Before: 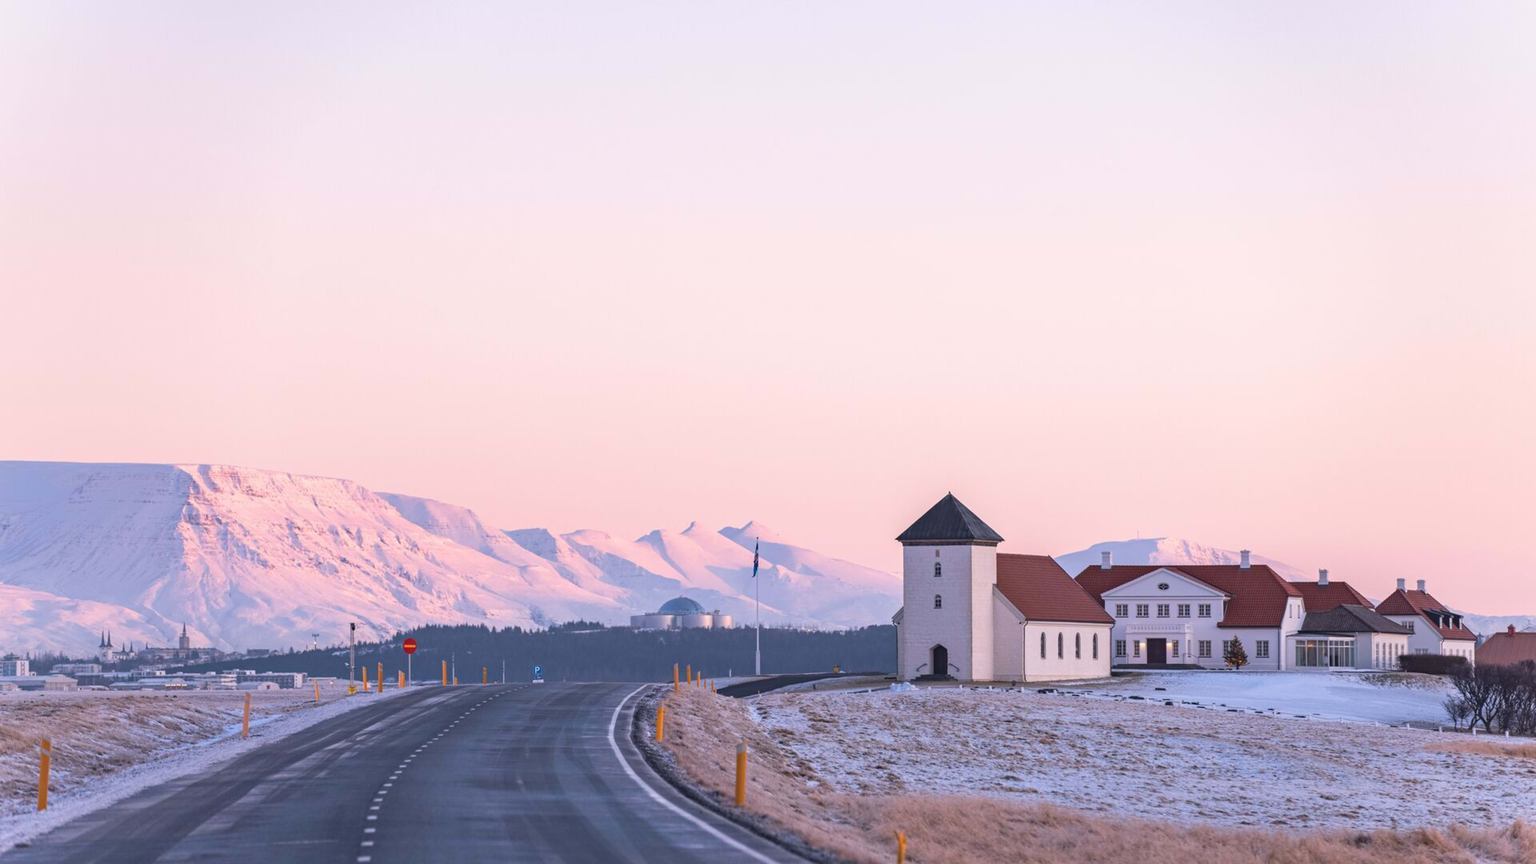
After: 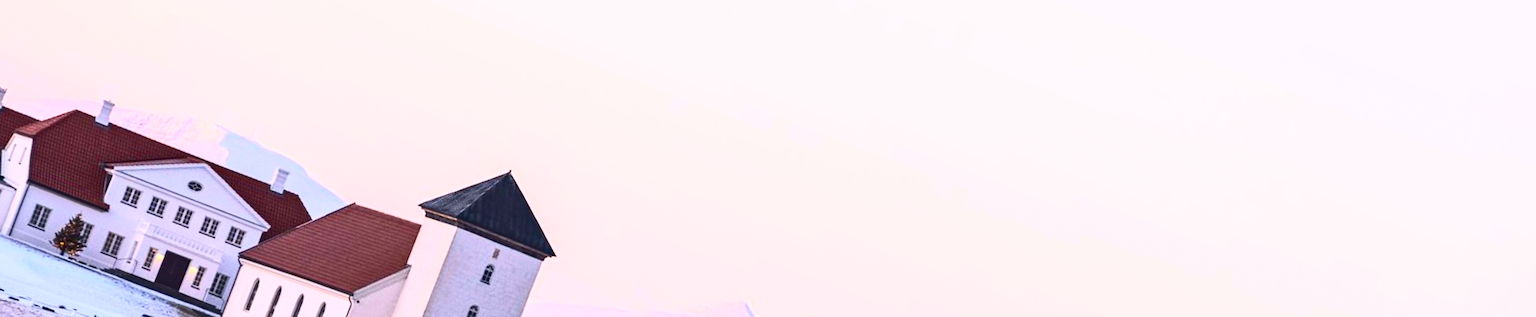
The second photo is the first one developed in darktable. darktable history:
crop and rotate: angle 16.12°, top 30.835%, bottom 35.653%
local contrast: mode bilateral grid, contrast 100, coarseness 100, detail 91%, midtone range 0.2
exposure: exposure 0.258 EV, compensate highlight preservation false
grain: coarseness 0.09 ISO
rotate and perspective: rotation -4.86°, automatic cropping off
contrast brightness saturation: contrast 0.4, brightness 0.1, saturation 0.21
